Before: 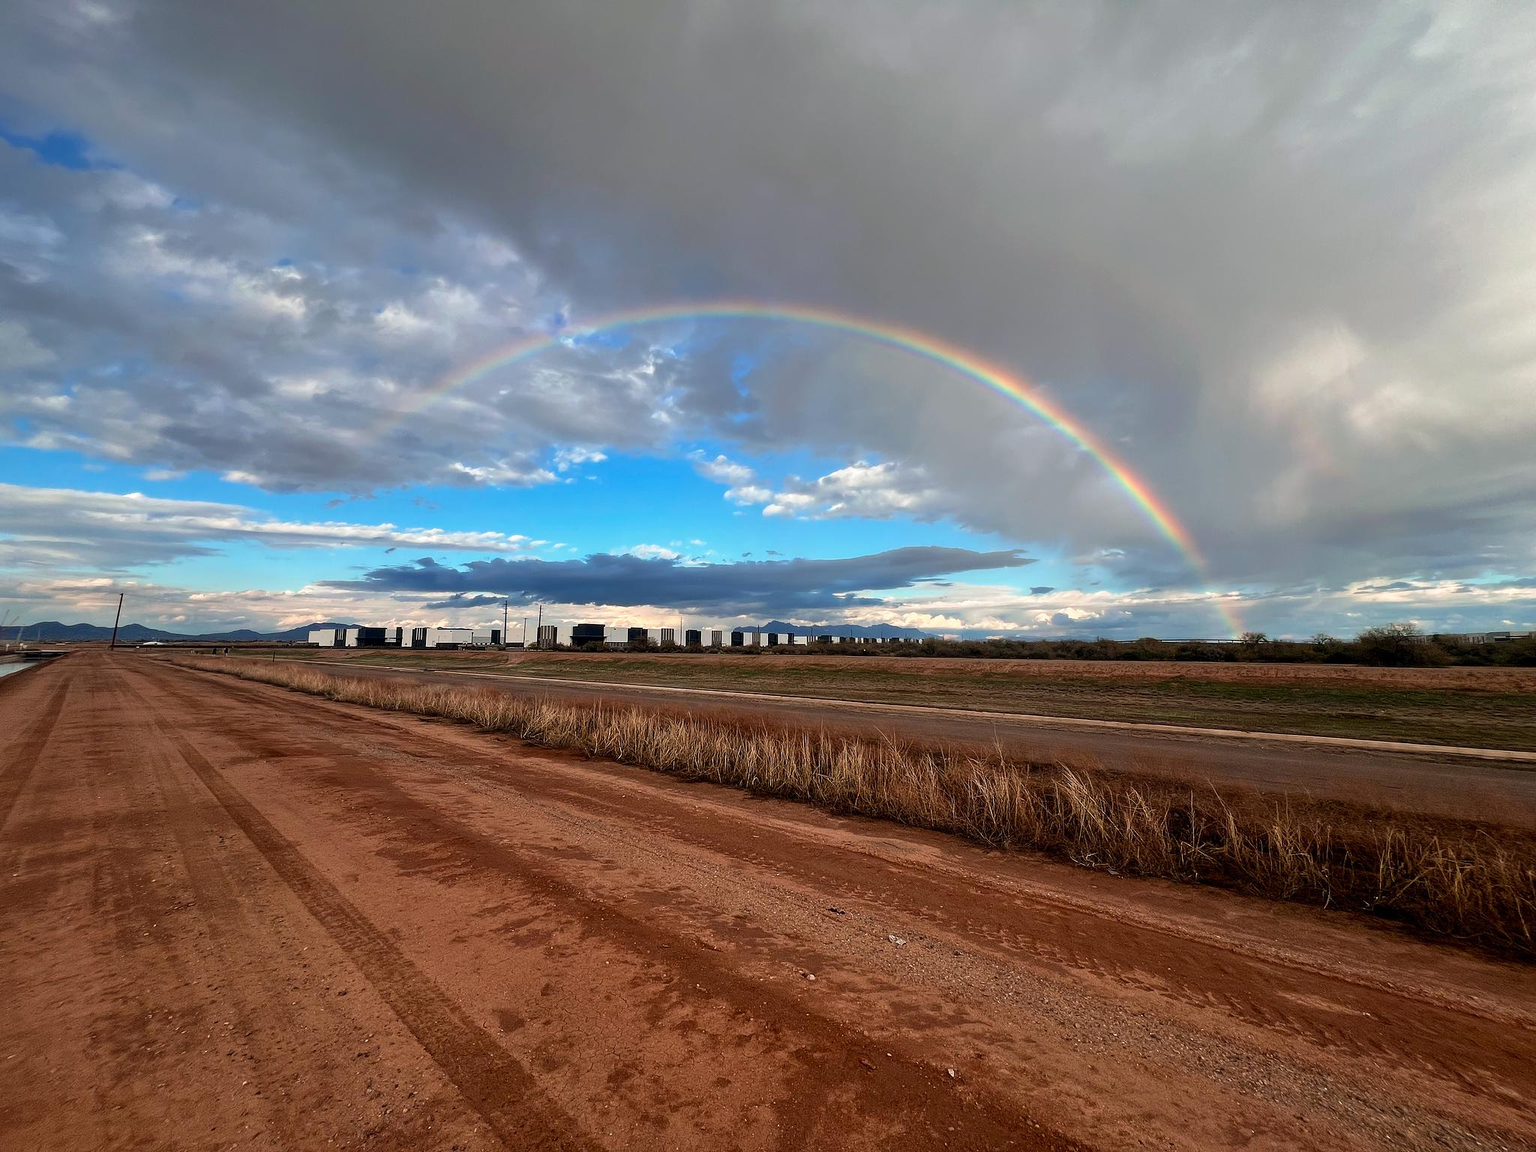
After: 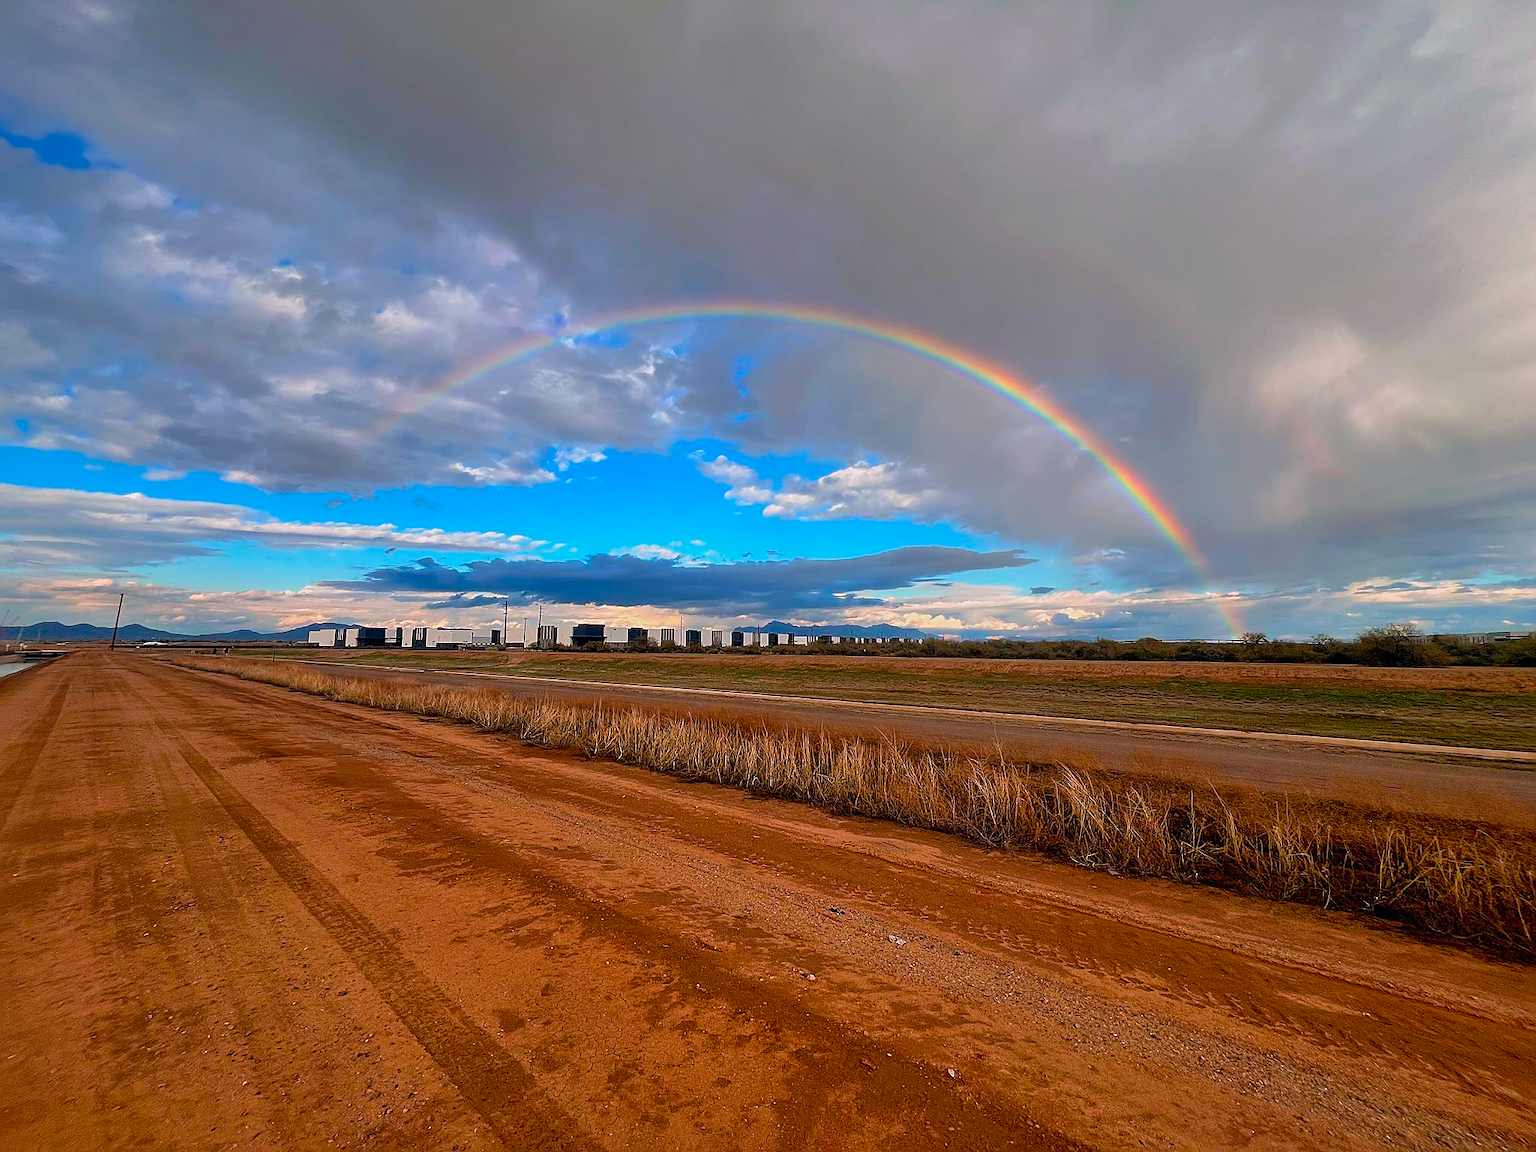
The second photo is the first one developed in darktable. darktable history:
shadows and highlights: on, module defaults
color balance rgb: highlights gain › chroma 1.431%, highlights gain › hue 307.21°, linear chroma grading › global chroma 15.169%, perceptual saturation grading › global saturation 29.769%, contrast -9.588%
sharpen: on, module defaults
